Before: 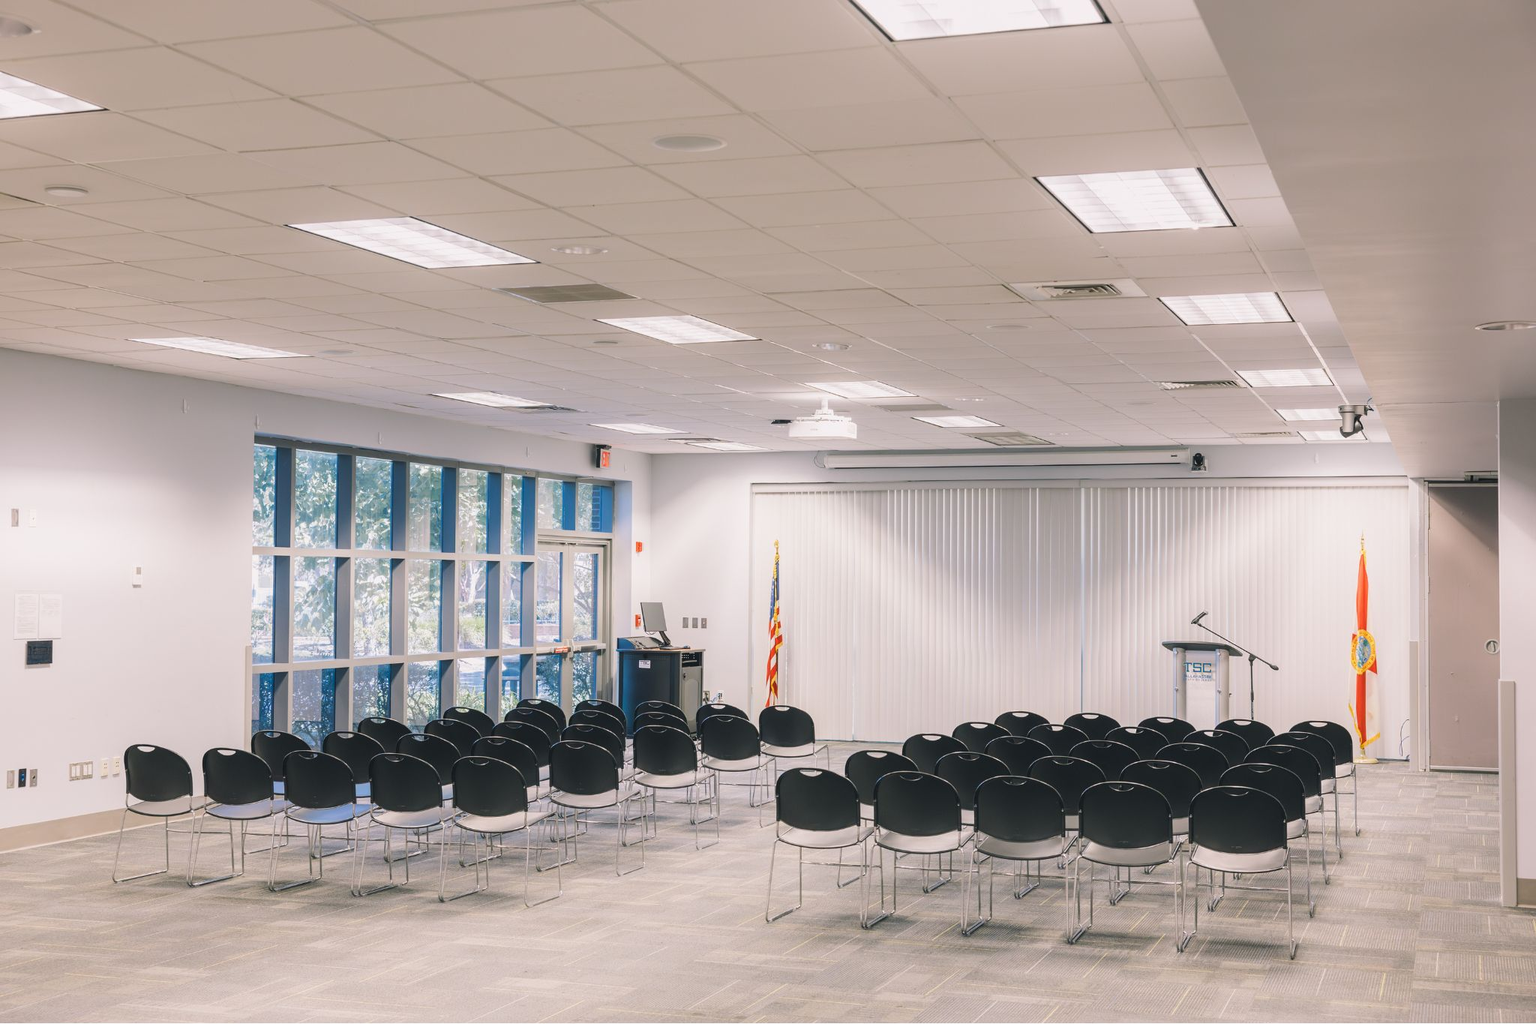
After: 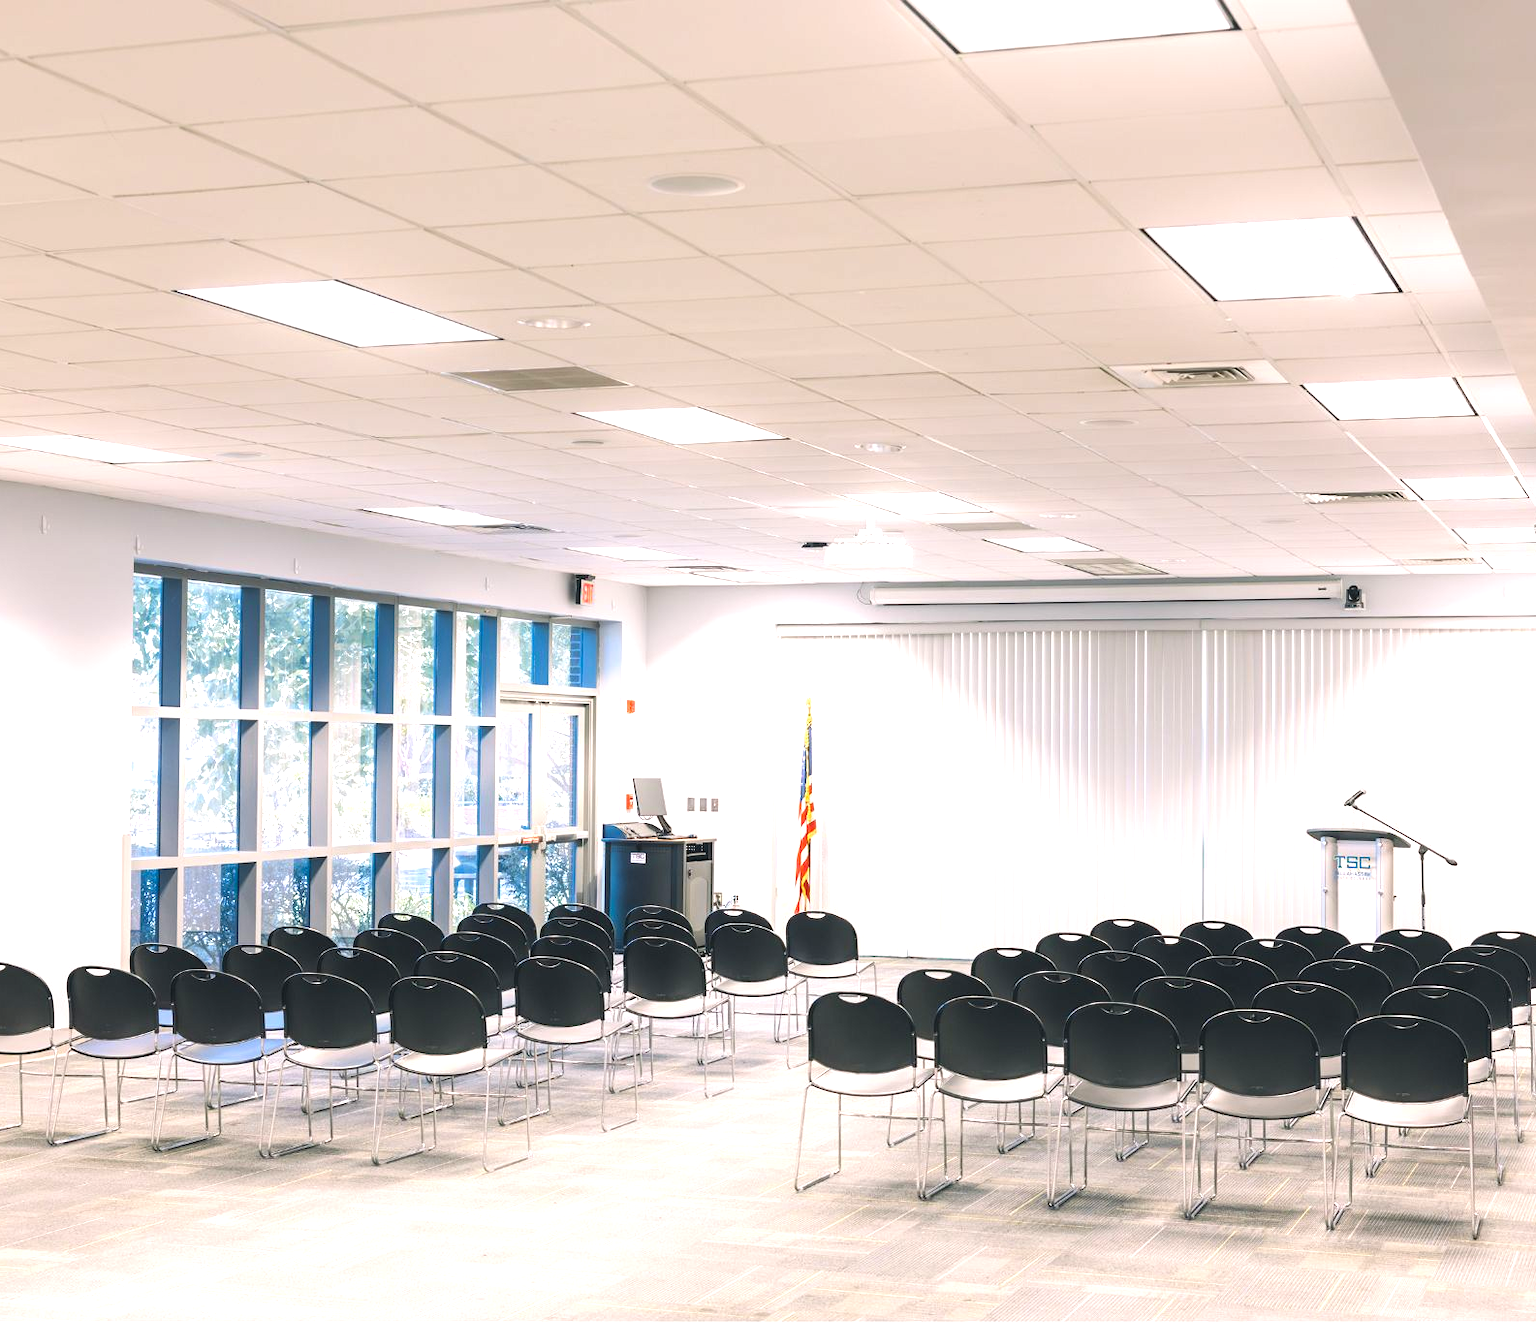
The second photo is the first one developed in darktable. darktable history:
crop: left 9.843%, right 12.724%
levels: levels [0, 0.394, 0.787]
